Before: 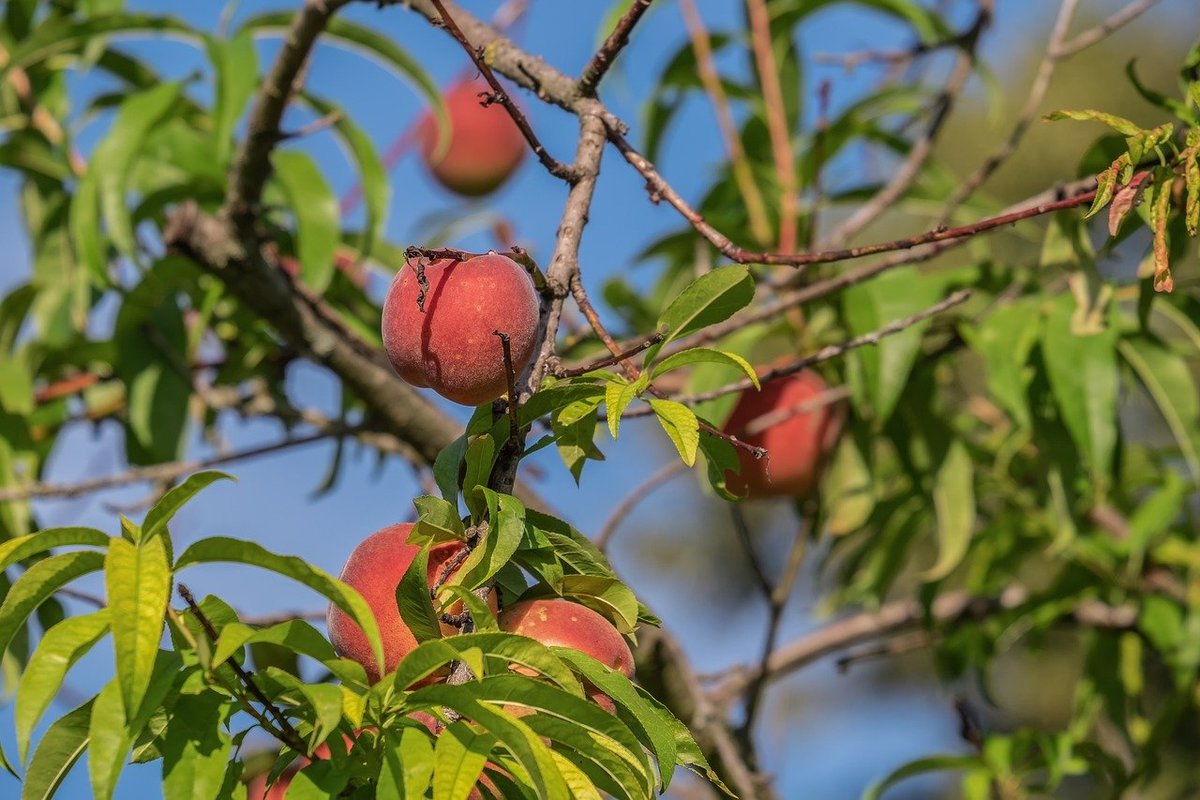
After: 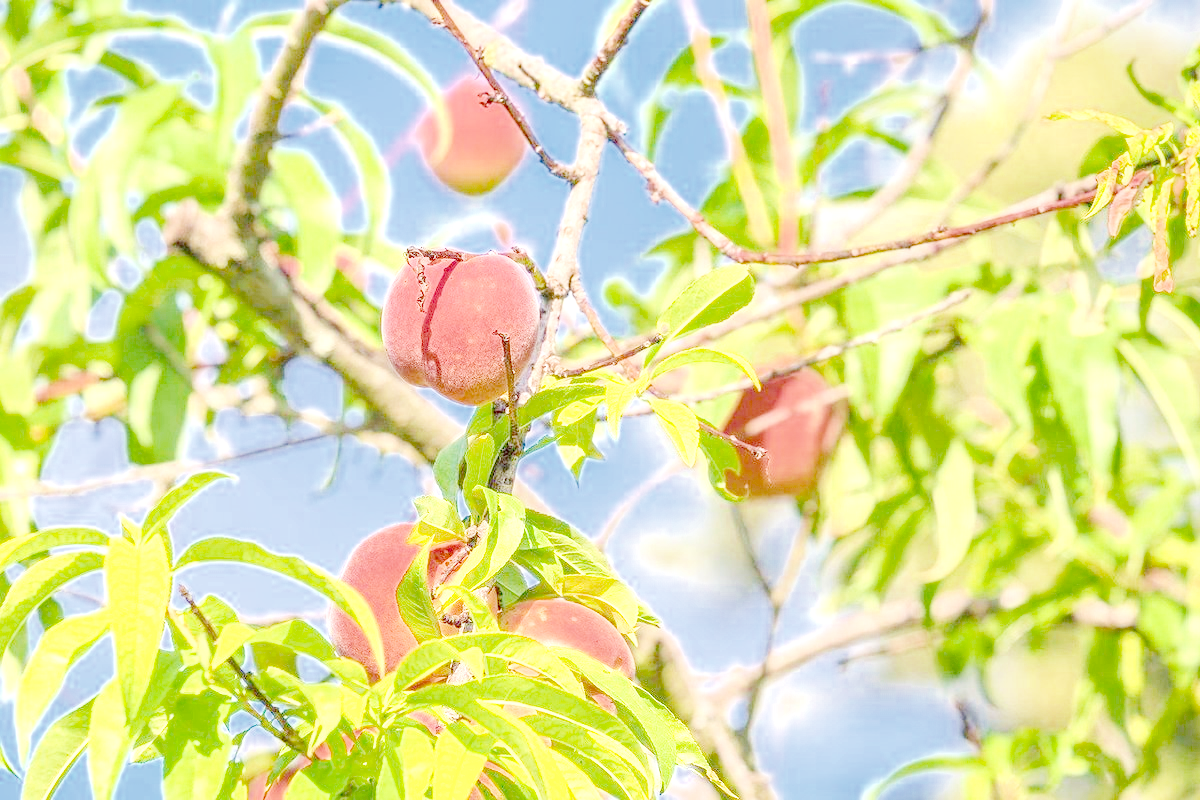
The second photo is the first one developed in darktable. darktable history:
exposure: exposure 0.6 EV, compensate highlight preservation false
color balance: output saturation 120%
local contrast: highlights 20%, detail 197%
filmic rgb: middle gray luminance 3.44%, black relative exposure -5.92 EV, white relative exposure 6.33 EV, threshold 6 EV, dynamic range scaling 22.4%, target black luminance 0%, hardness 2.33, latitude 45.85%, contrast 0.78, highlights saturation mix 100%, shadows ↔ highlights balance 0.033%, add noise in highlights 0, preserve chrominance max RGB, color science v3 (2019), use custom middle-gray values true, iterations of high-quality reconstruction 0, contrast in highlights soft, enable highlight reconstruction true
